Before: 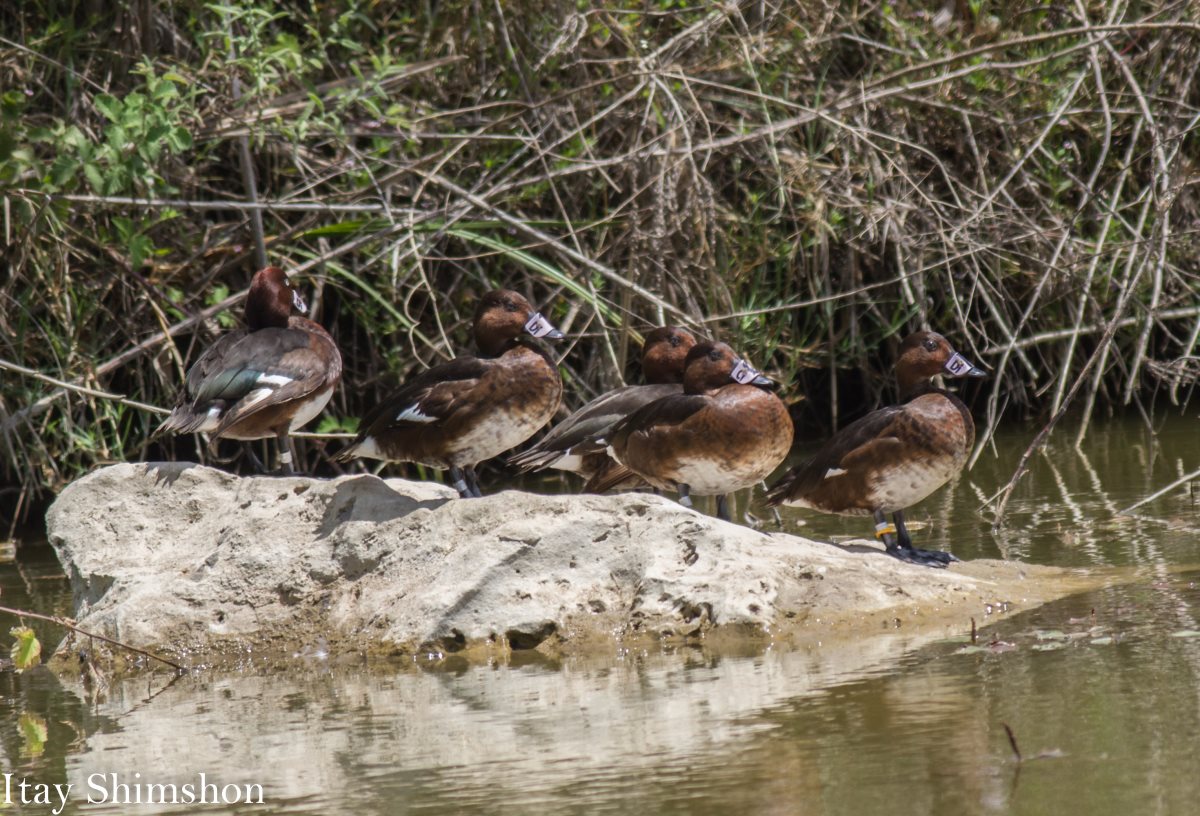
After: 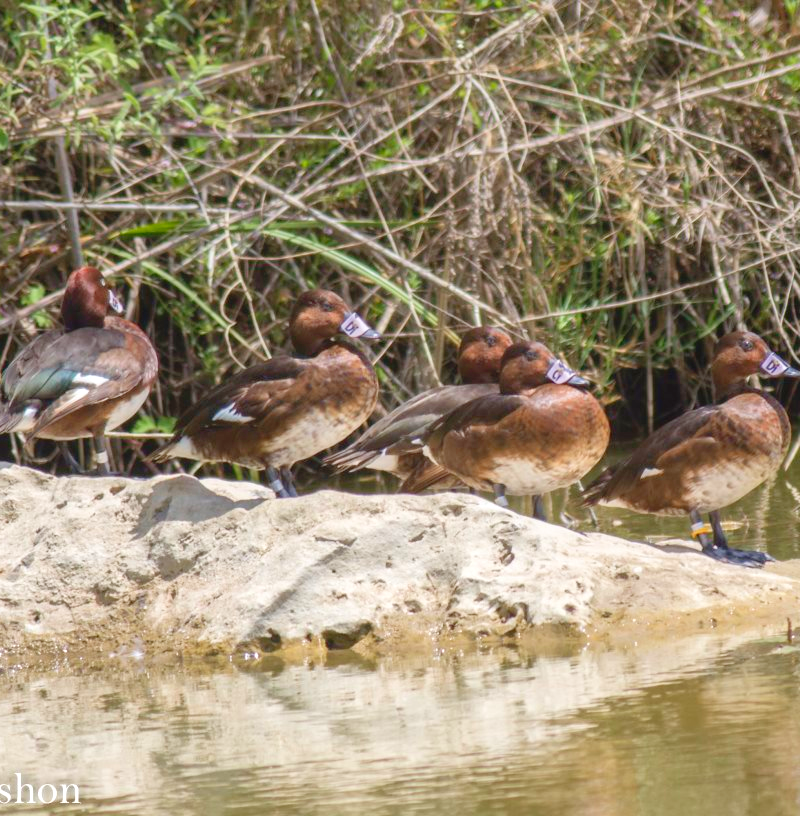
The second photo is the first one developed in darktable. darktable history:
crop: left 15.363%, right 17.894%
velvia: strength 15.55%
levels: levels [0, 0.397, 0.955]
